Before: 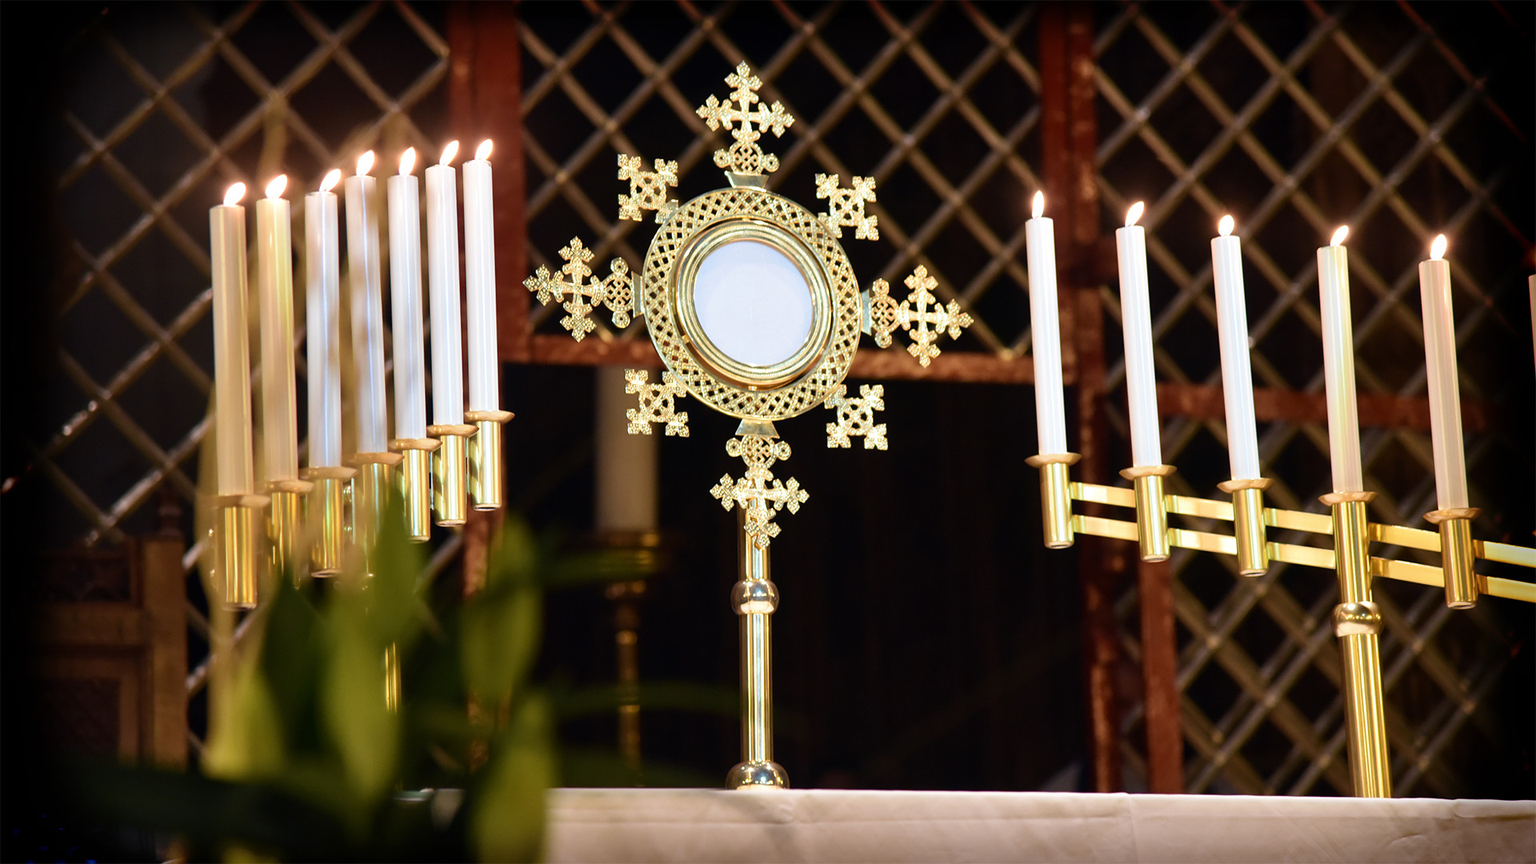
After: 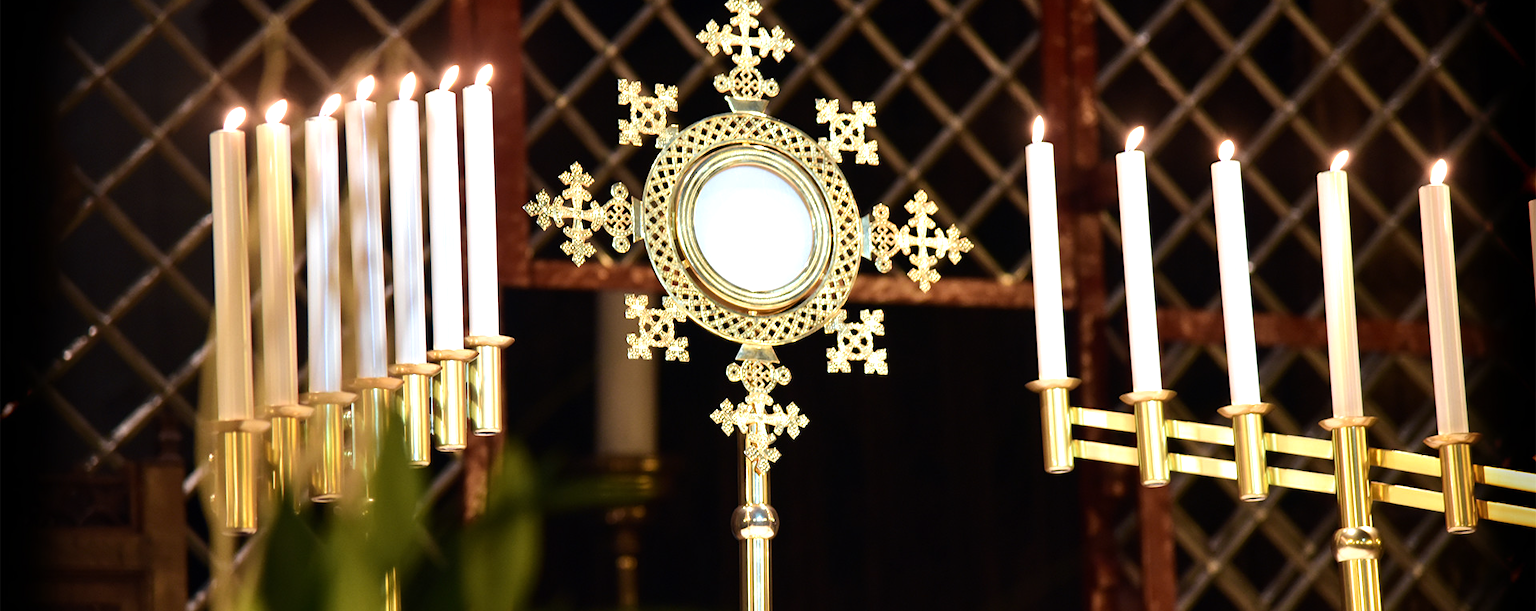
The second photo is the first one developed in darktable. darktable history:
crop and rotate: top 8.737%, bottom 20.47%
tone equalizer: -8 EV -0.387 EV, -7 EV -0.378 EV, -6 EV -0.365 EV, -5 EV -0.206 EV, -3 EV 0.217 EV, -2 EV 0.313 EV, -1 EV 0.403 EV, +0 EV 0.391 EV, edges refinement/feathering 500, mask exposure compensation -1.57 EV, preserve details no
